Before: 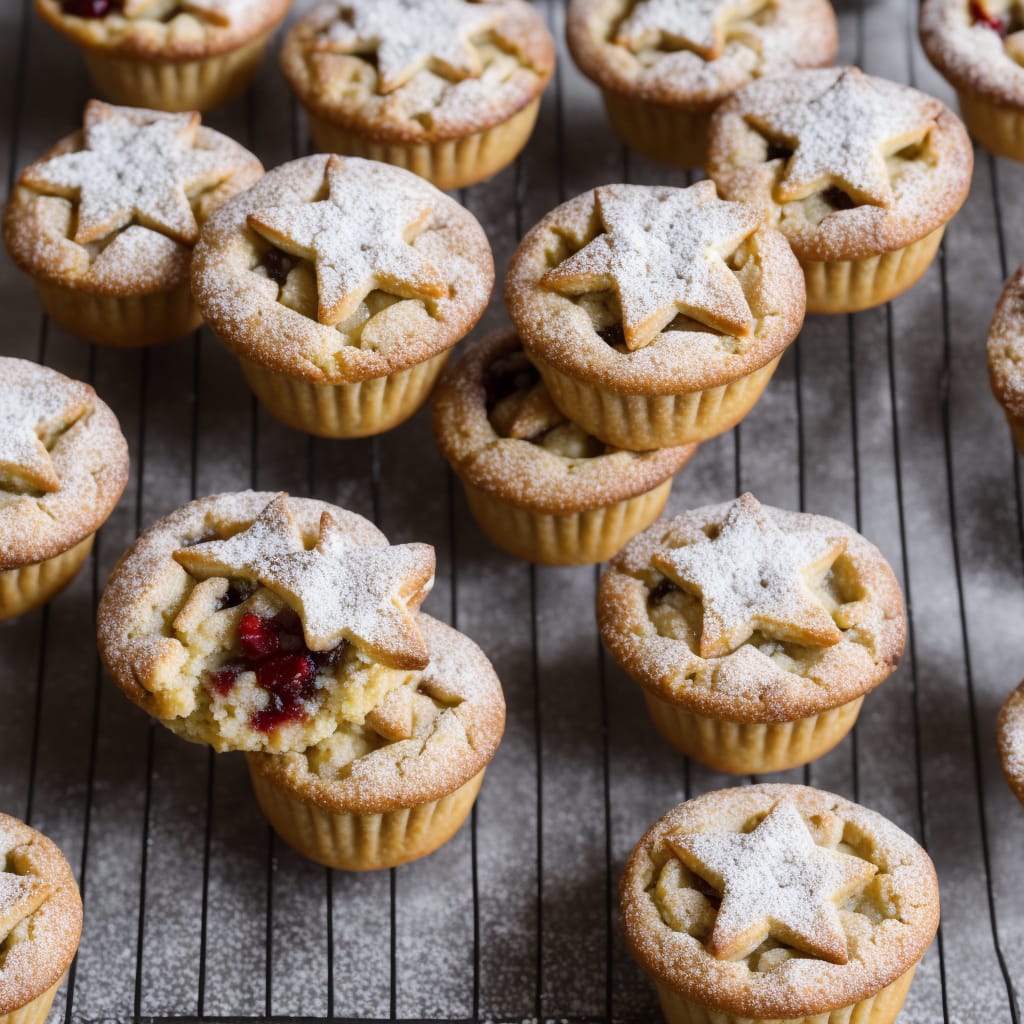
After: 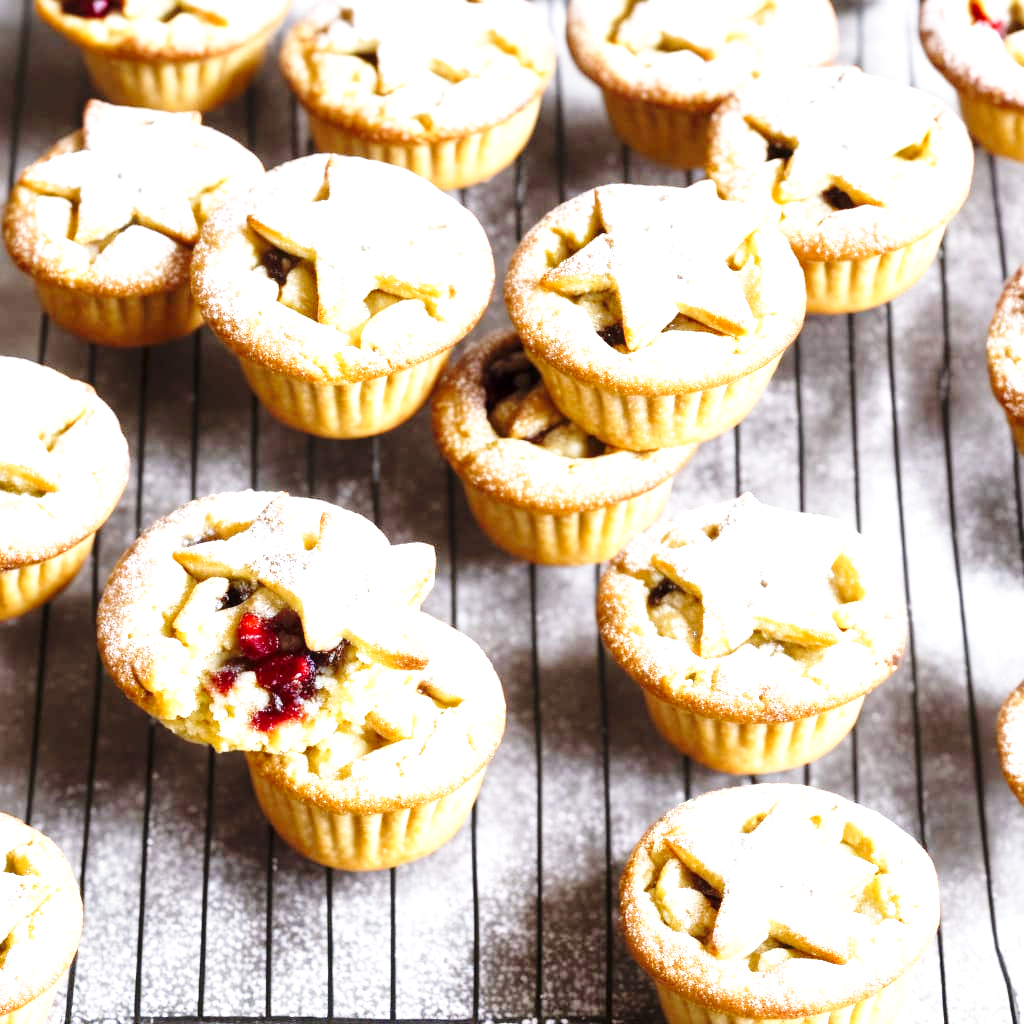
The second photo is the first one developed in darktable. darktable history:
exposure: black level correction 0, exposure 1.45 EV, compensate exposure bias true, compensate highlight preservation false
base curve: curves: ch0 [(0, 0) (0.028, 0.03) (0.121, 0.232) (0.46, 0.748) (0.859, 0.968) (1, 1)], preserve colors none
local contrast: highlights 100%, shadows 100%, detail 120%, midtone range 0.2
